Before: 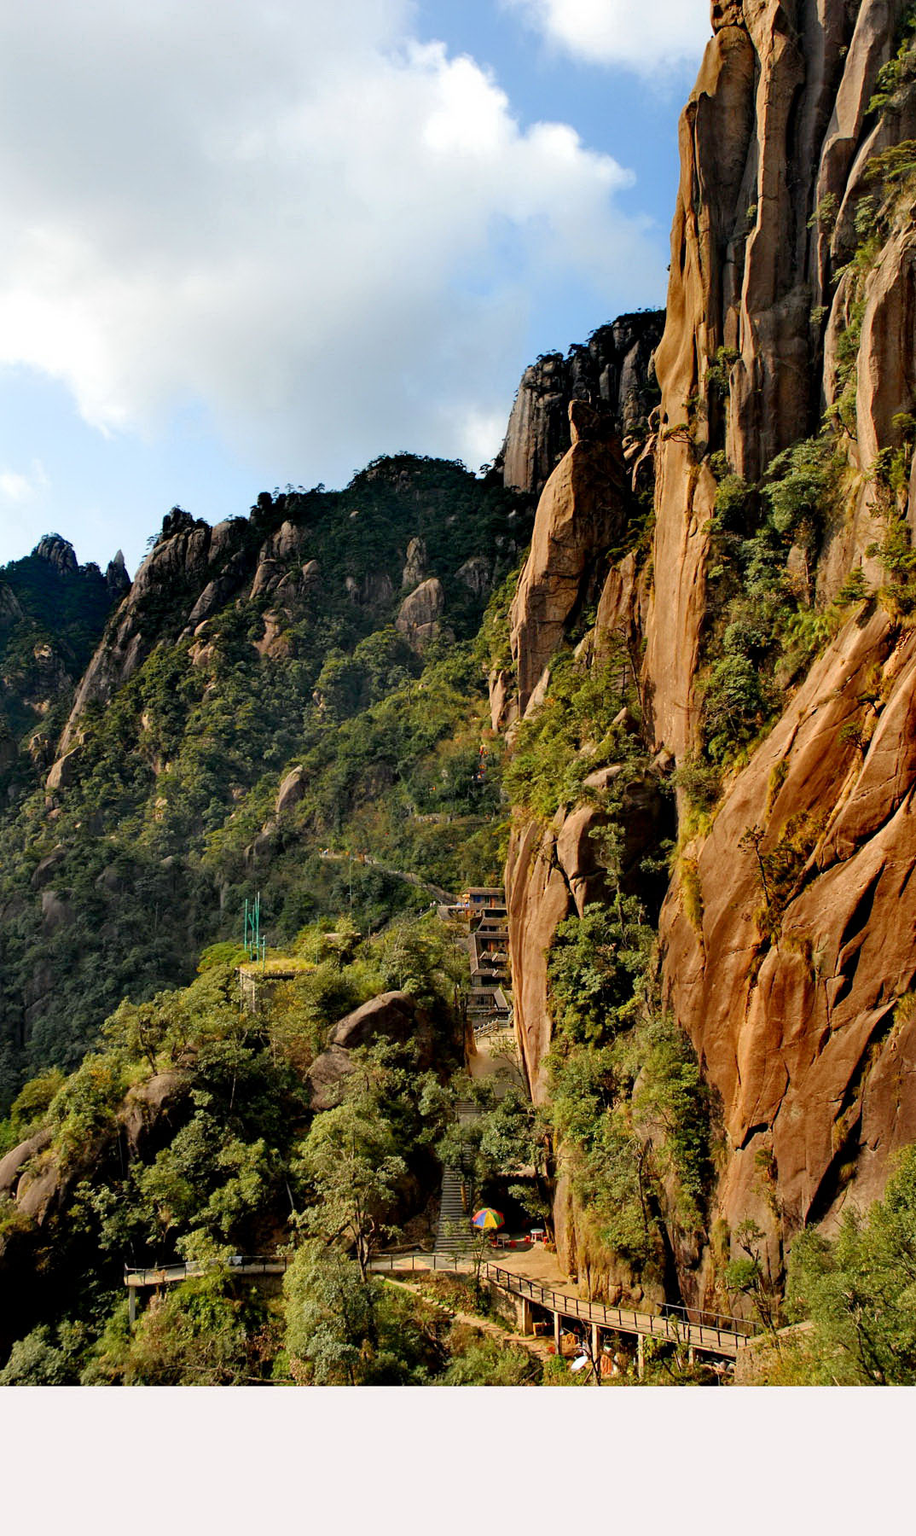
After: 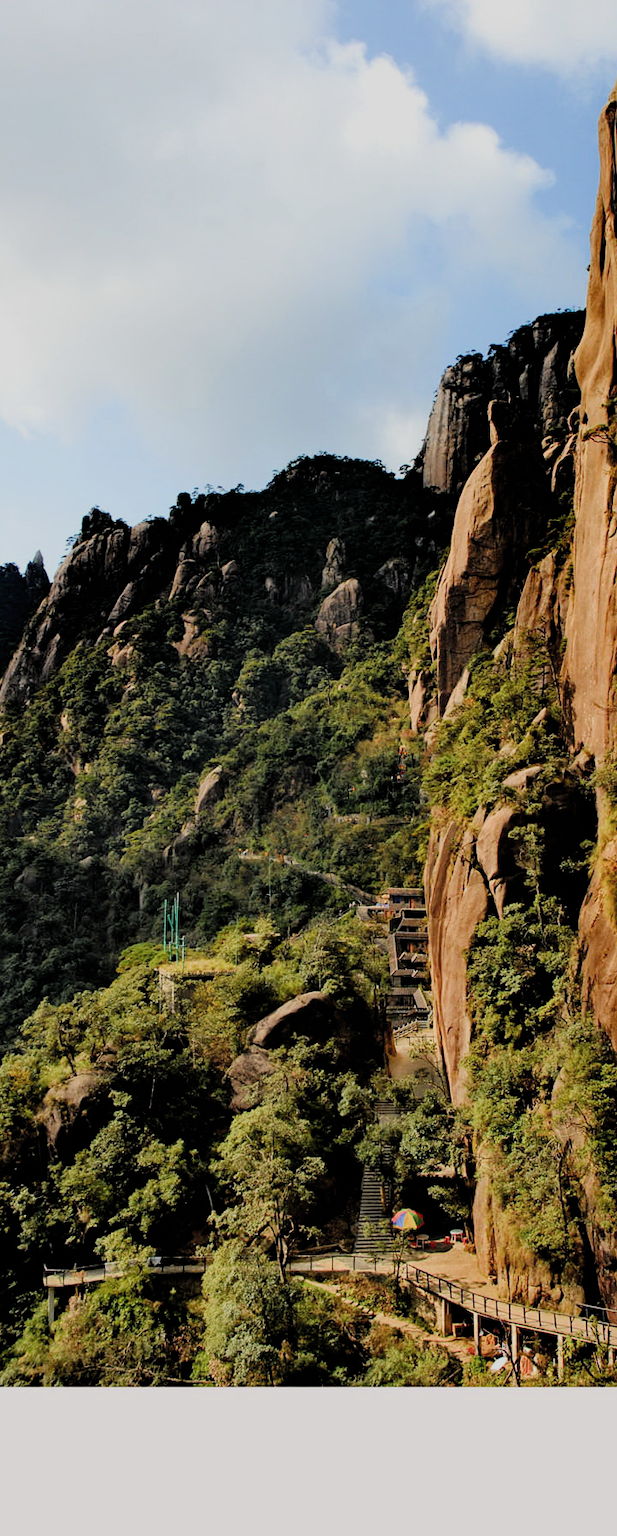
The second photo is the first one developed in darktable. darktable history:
tone equalizer: -8 EV -0.424 EV, -7 EV -0.377 EV, -6 EV -0.35 EV, -5 EV -0.226 EV, -3 EV 0.19 EV, -2 EV 0.322 EV, -1 EV 0.367 EV, +0 EV 0.427 EV, edges refinement/feathering 500, mask exposure compensation -1.57 EV, preserve details no
crop and rotate: left 8.896%, right 23.701%
filmic rgb: black relative exposure -7.22 EV, white relative exposure 5.38 EV, hardness 3.03, color science v4 (2020)
